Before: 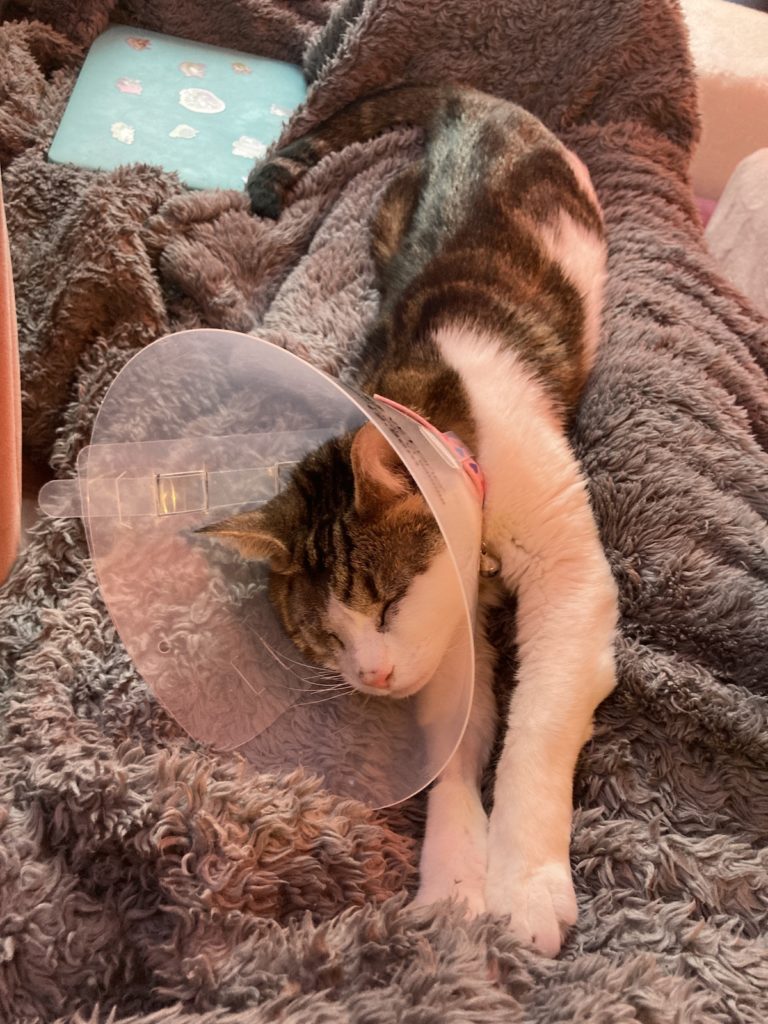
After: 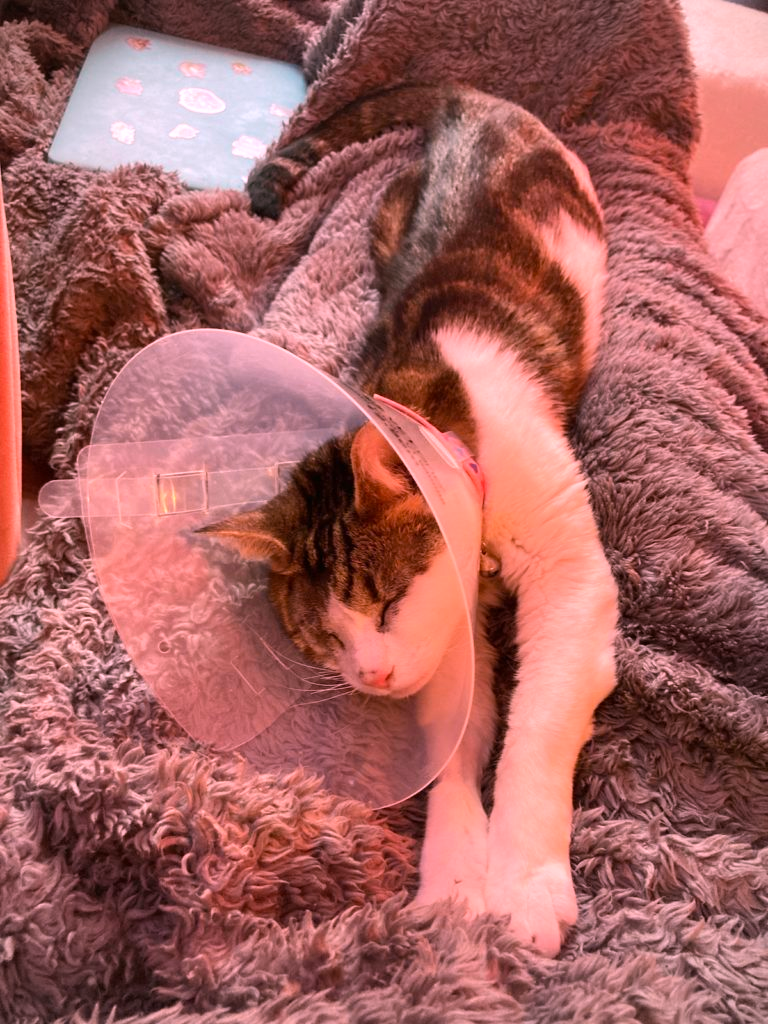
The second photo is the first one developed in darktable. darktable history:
white balance: red 1.188, blue 1.11
vignetting: fall-off start 92.6%, brightness -0.52, saturation -0.51, center (-0.012, 0)
